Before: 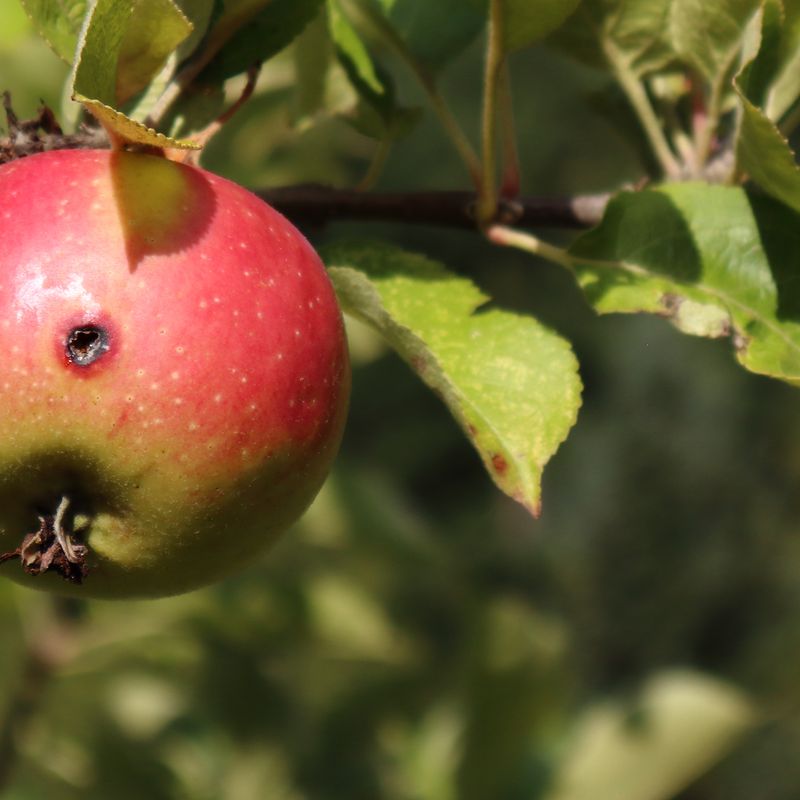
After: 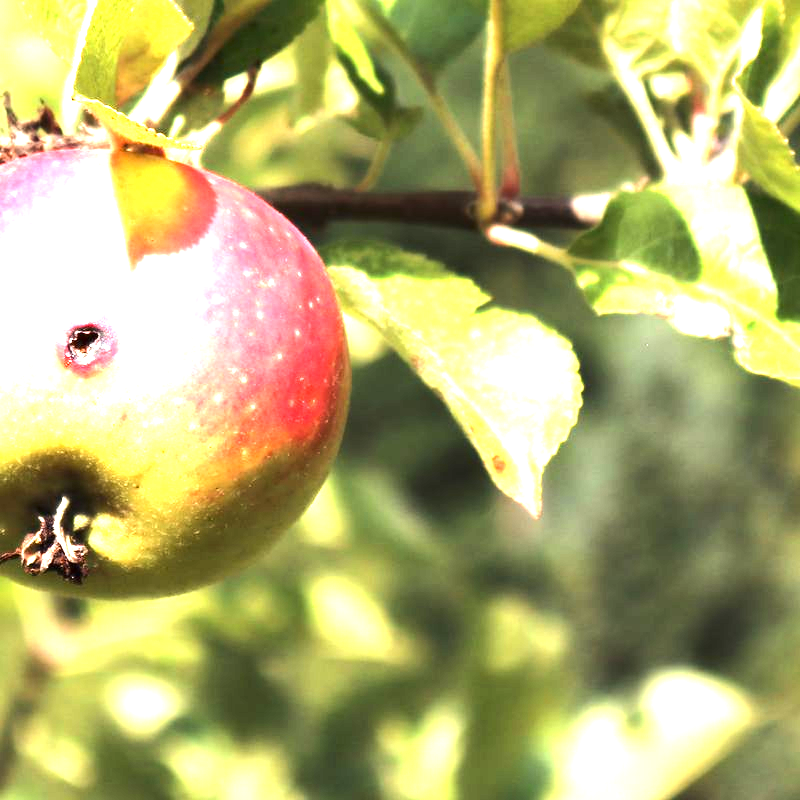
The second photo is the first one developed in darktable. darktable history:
tone equalizer: -8 EV -0.75 EV, -7 EV -0.7 EV, -6 EV -0.6 EV, -5 EV -0.4 EV, -3 EV 0.4 EV, -2 EV 0.6 EV, -1 EV 0.7 EV, +0 EV 0.75 EV, edges refinement/feathering 500, mask exposure compensation -1.57 EV, preserve details no
exposure: exposure 2.207 EV, compensate highlight preservation false
